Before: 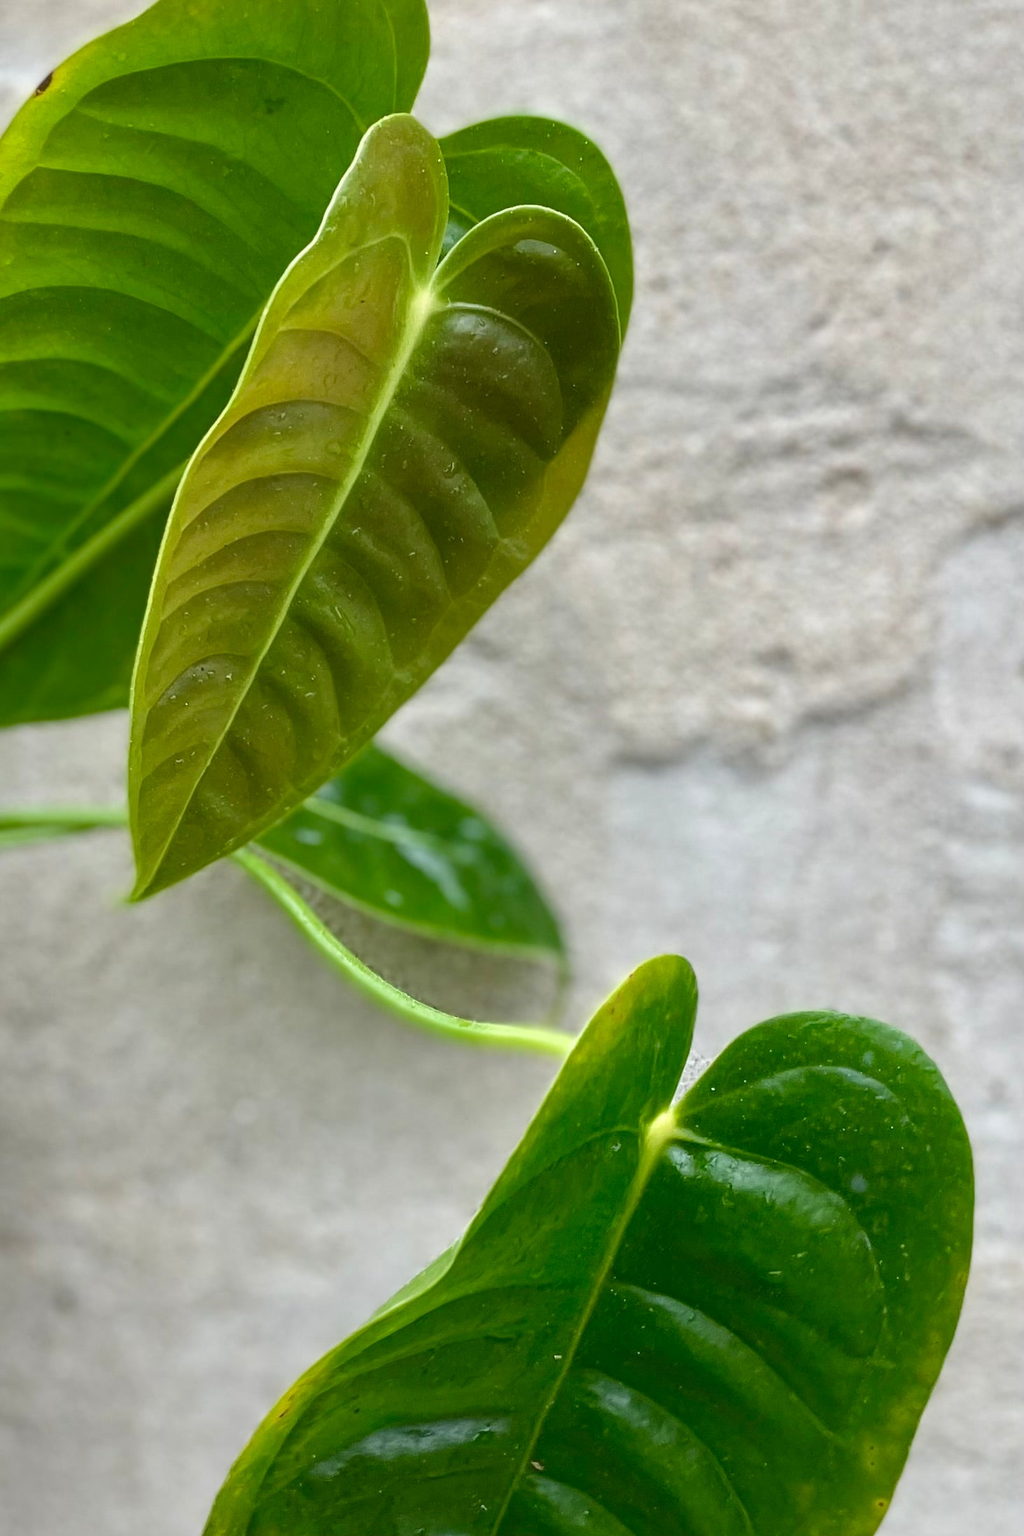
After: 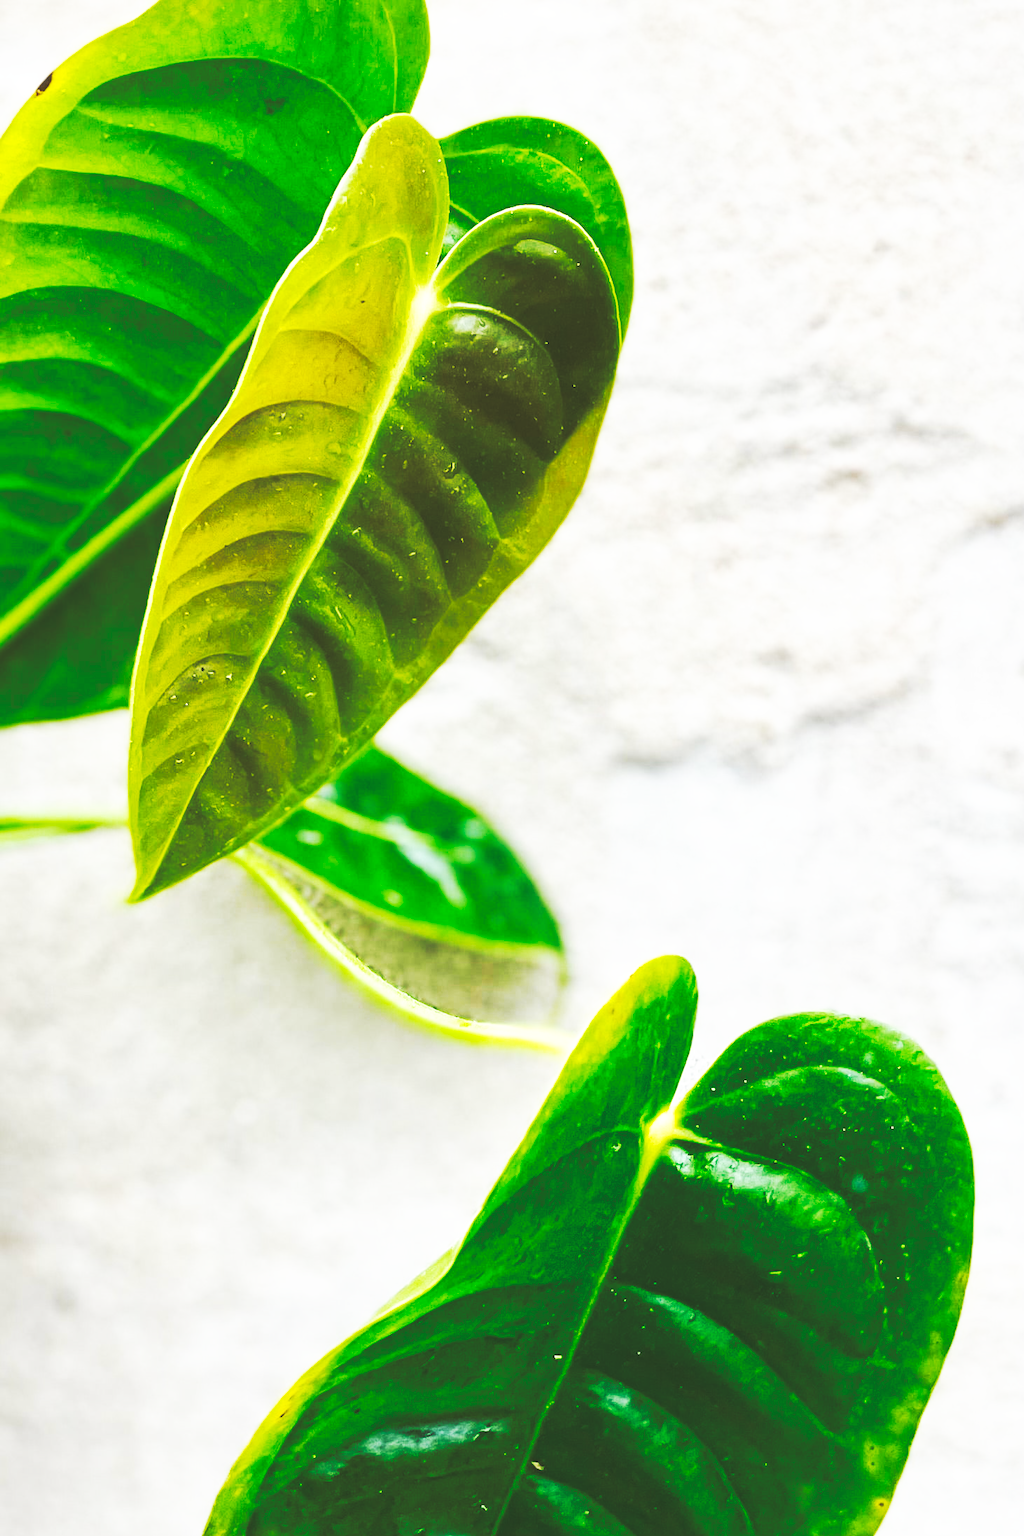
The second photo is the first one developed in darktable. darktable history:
base curve: curves: ch0 [(0, 0.015) (0.085, 0.116) (0.134, 0.298) (0.19, 0.545) (0.296, 0.764) (0.599, 0.982) (1, 1)], preserve colors none
